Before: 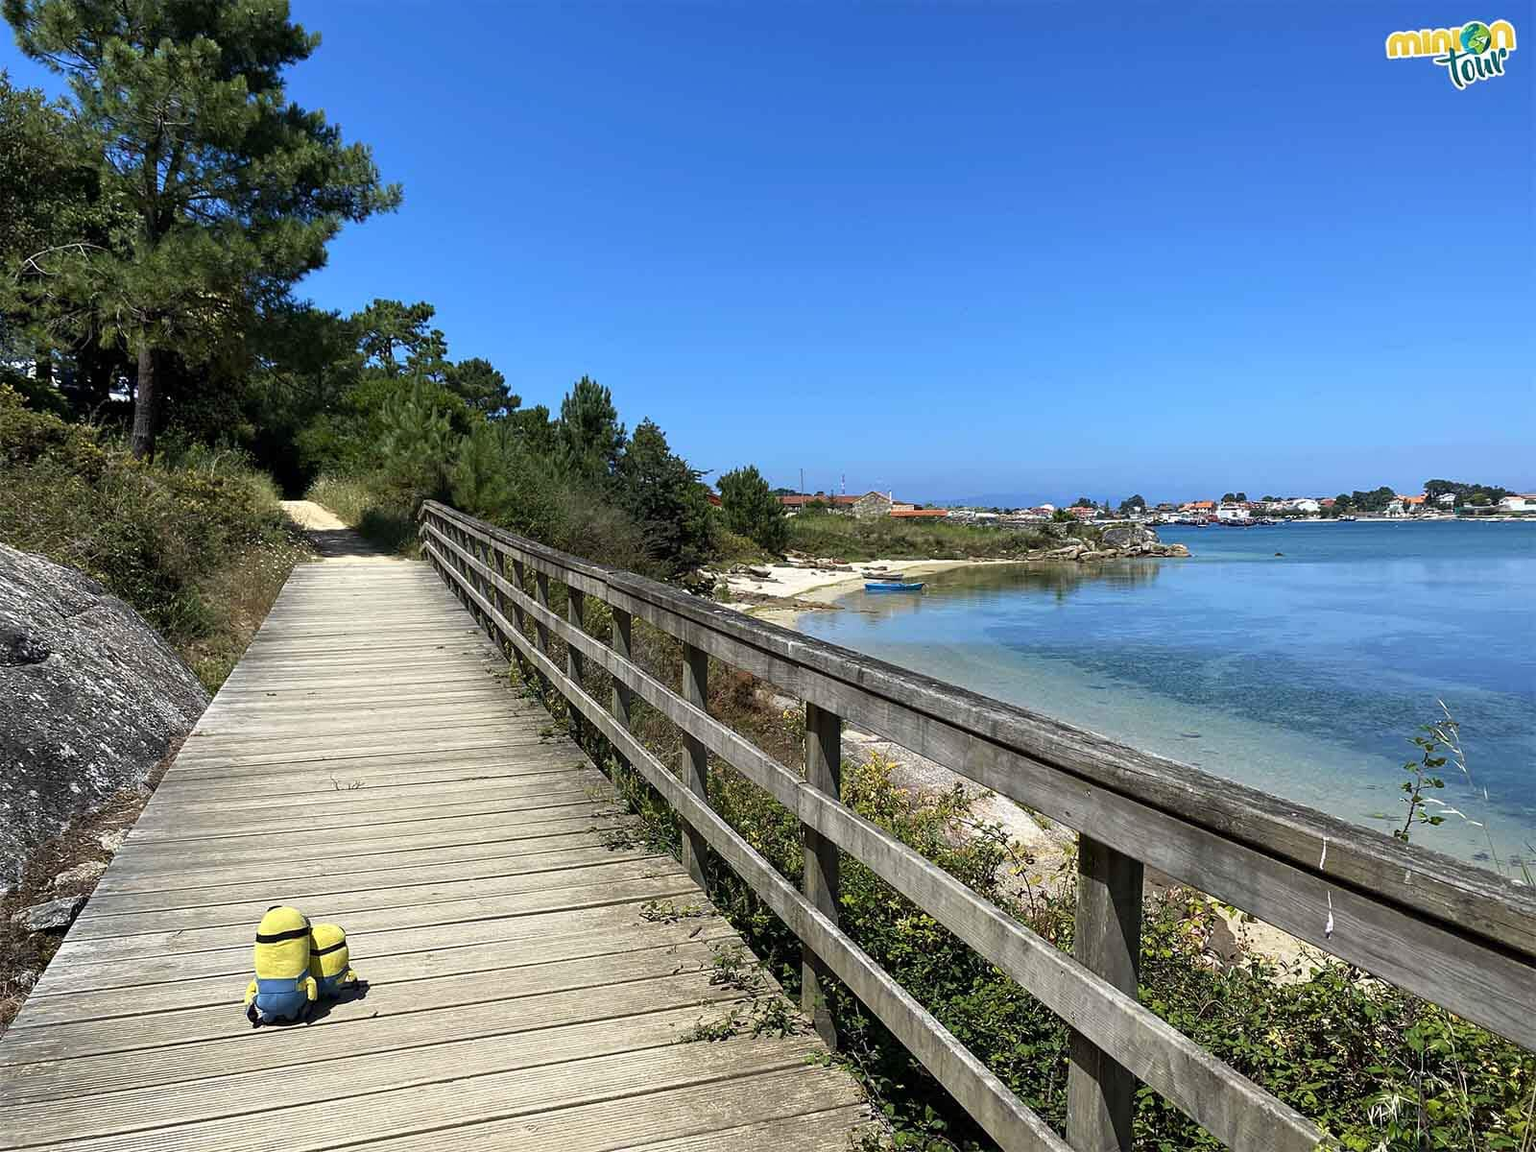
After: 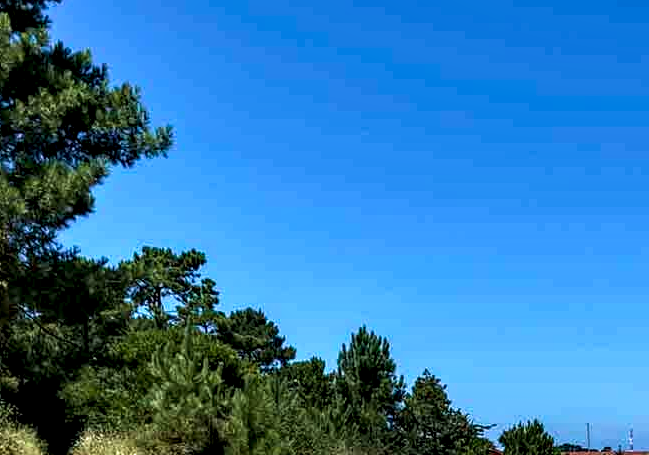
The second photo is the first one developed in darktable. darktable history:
local contrast: highlights 19%, detail 186%
velvia: on, module defaults
crop: left 15.452%, top 5.459%, right 43.956%, bottom 56.62%
